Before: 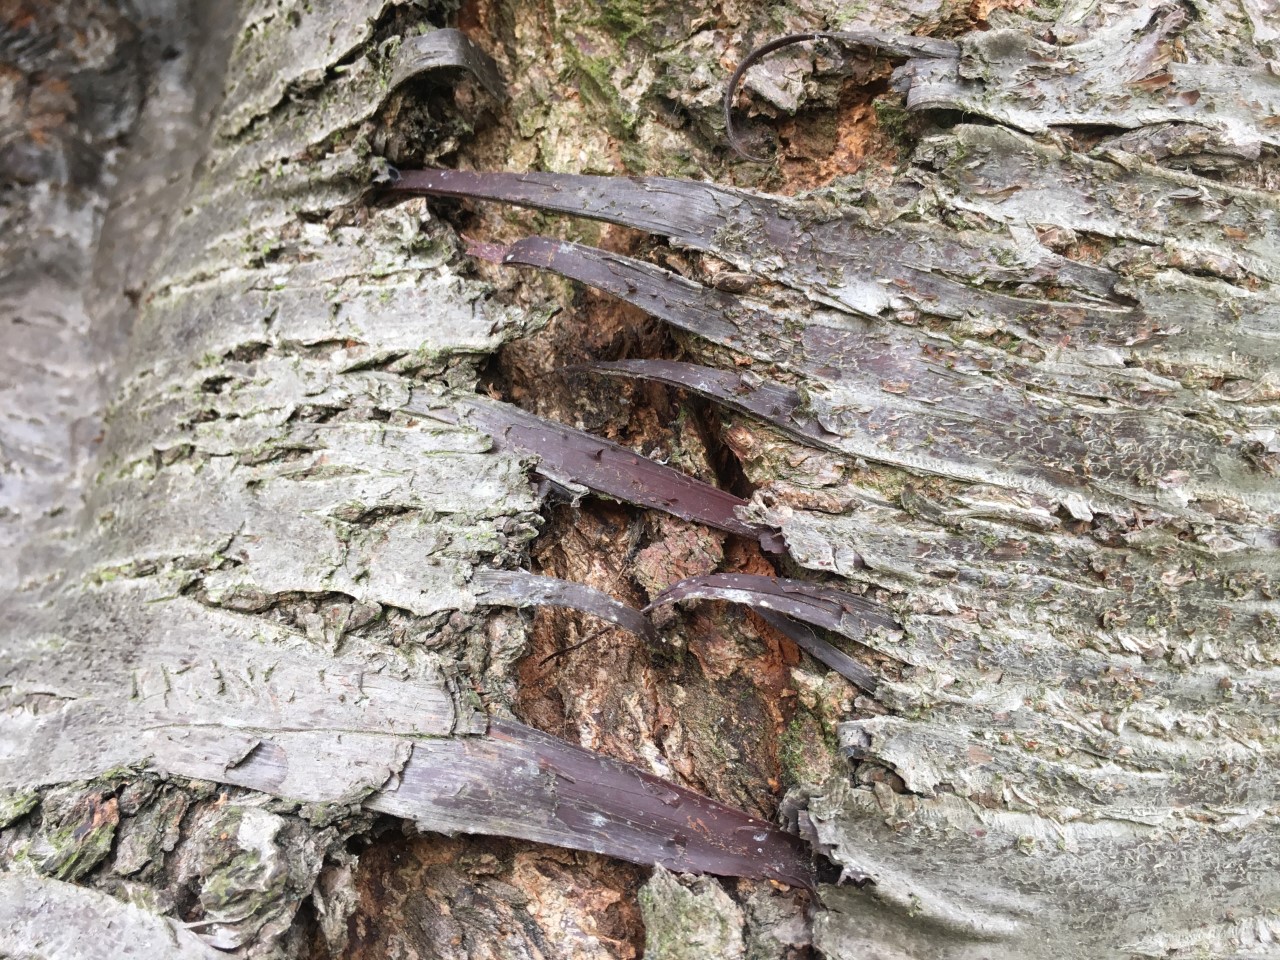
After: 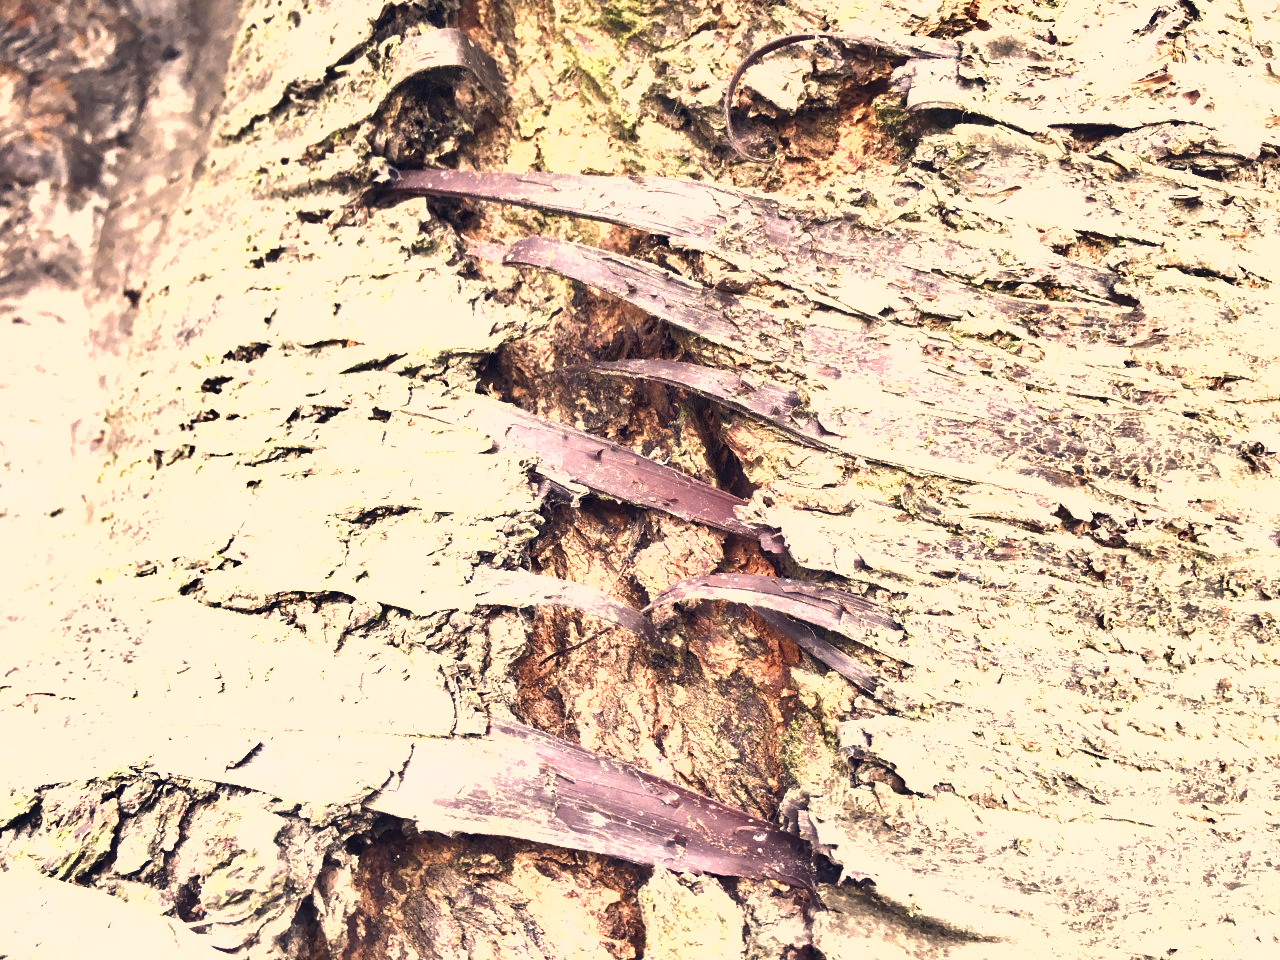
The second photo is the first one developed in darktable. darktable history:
tone equalizer: on, module defaults
color correction: highlights a* 19.59, highlights b* 27.49, shadows a* 3.46, shadows b* -17.28, saturation 0.73
exposure: black level correction 0.001, exposure 1.719 EV, compensate exposure bias true, compensate highlight preservation false
shadows and highlights: low approximation 0.01, soften with gaussian
